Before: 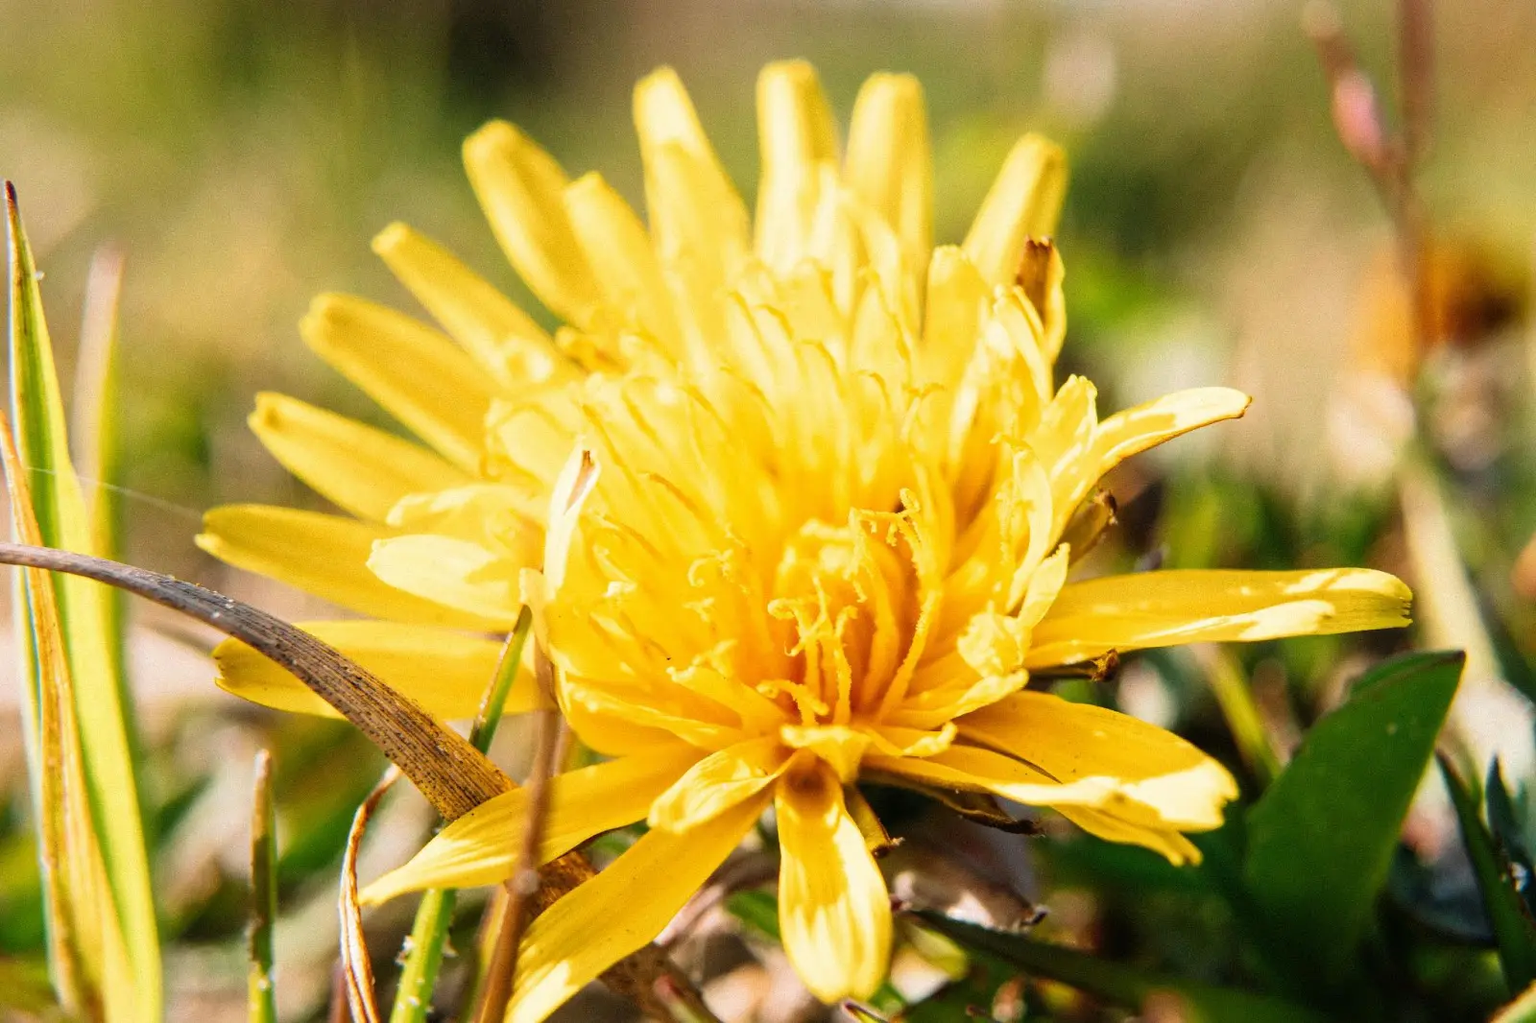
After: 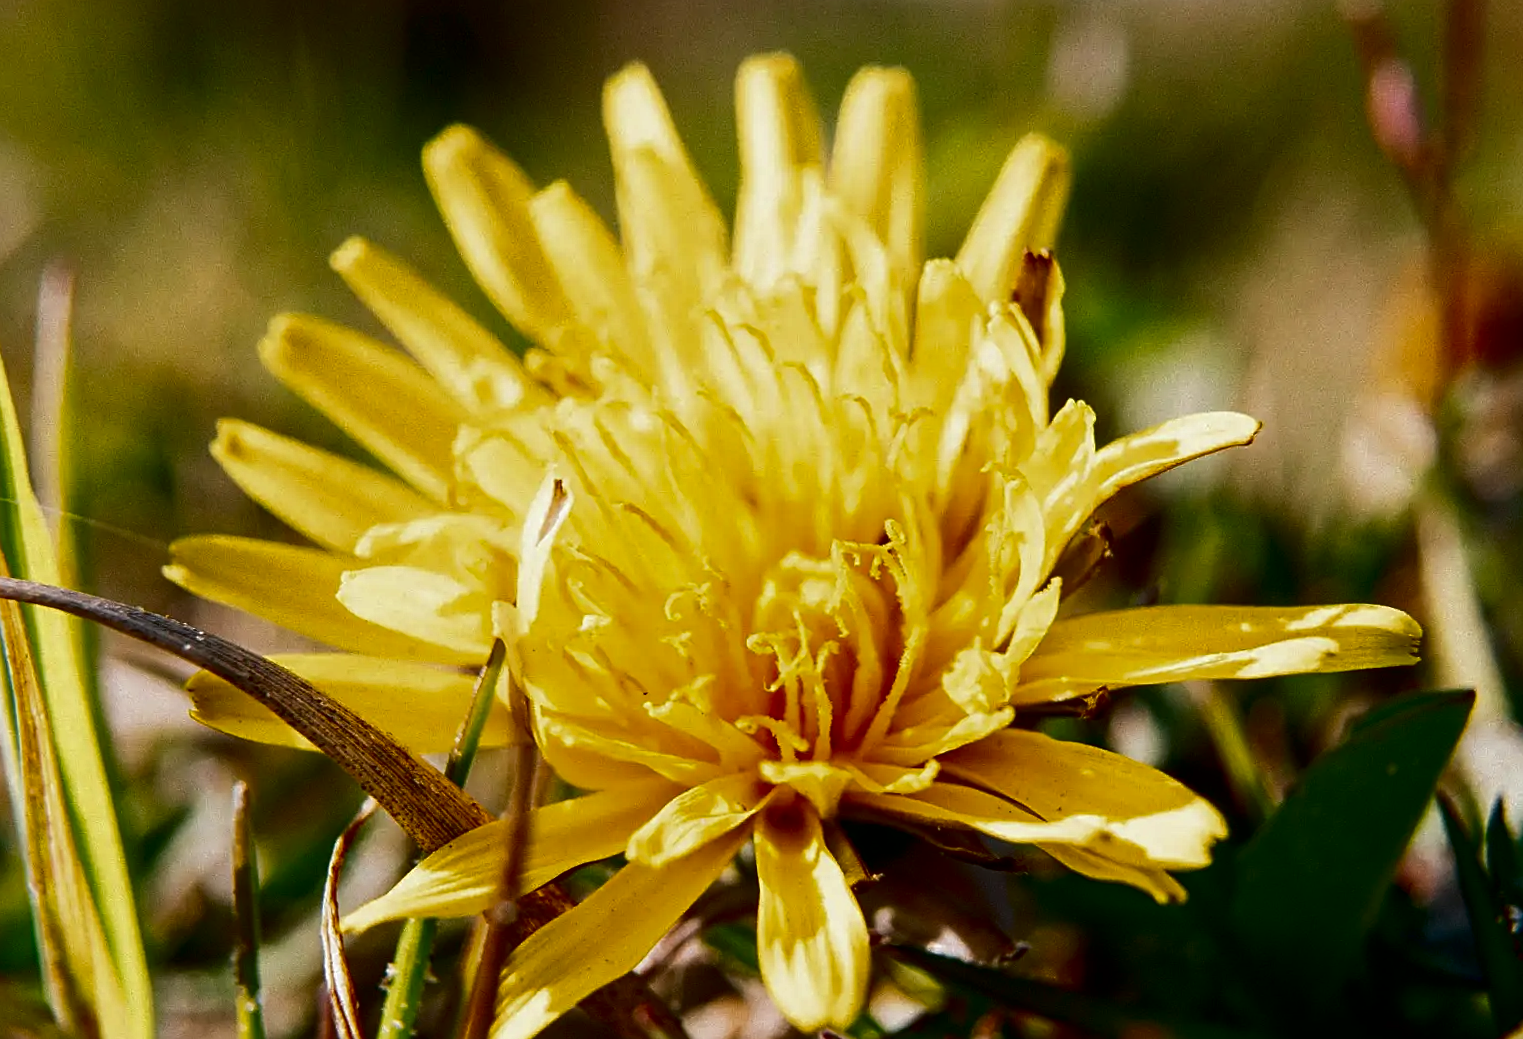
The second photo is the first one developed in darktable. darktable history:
rotate and perspective: rotation 0.074°, lens shift (vertical) 0.096, lens shift (horizontal) -0.041, crop left 0.043, crop right 0.952, crop top 0.024, crop bottom 0.979
white balance: red 0.988, blue 1.017
contrast brightness saturation: brightness -0.52
sharpen: on, module defaults
